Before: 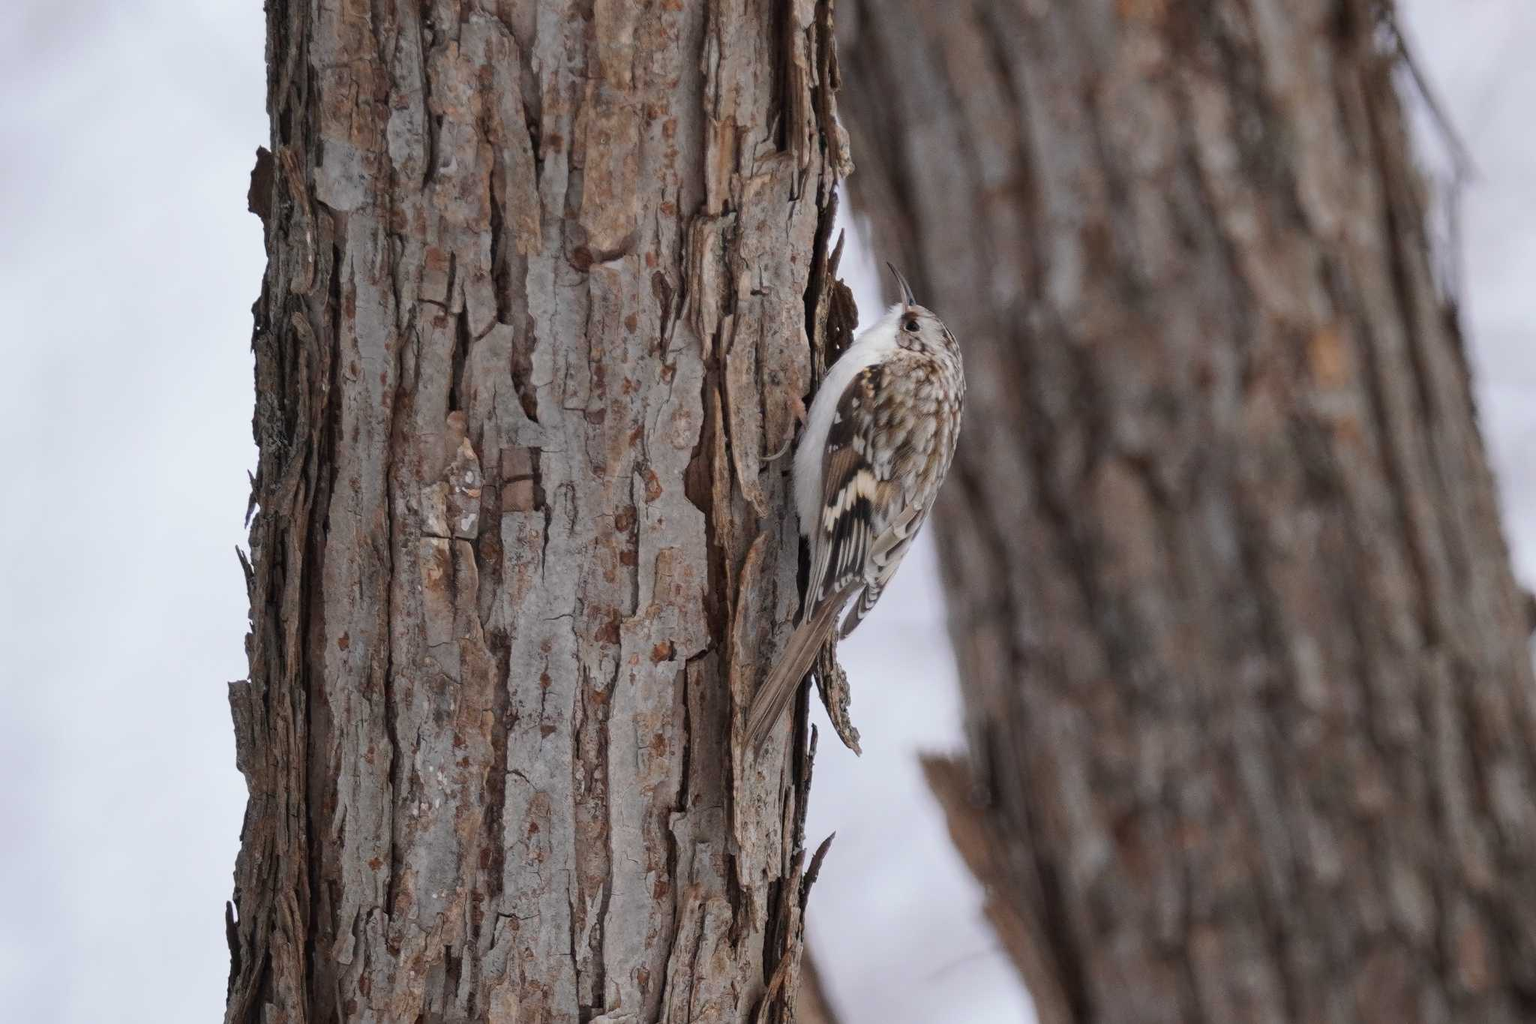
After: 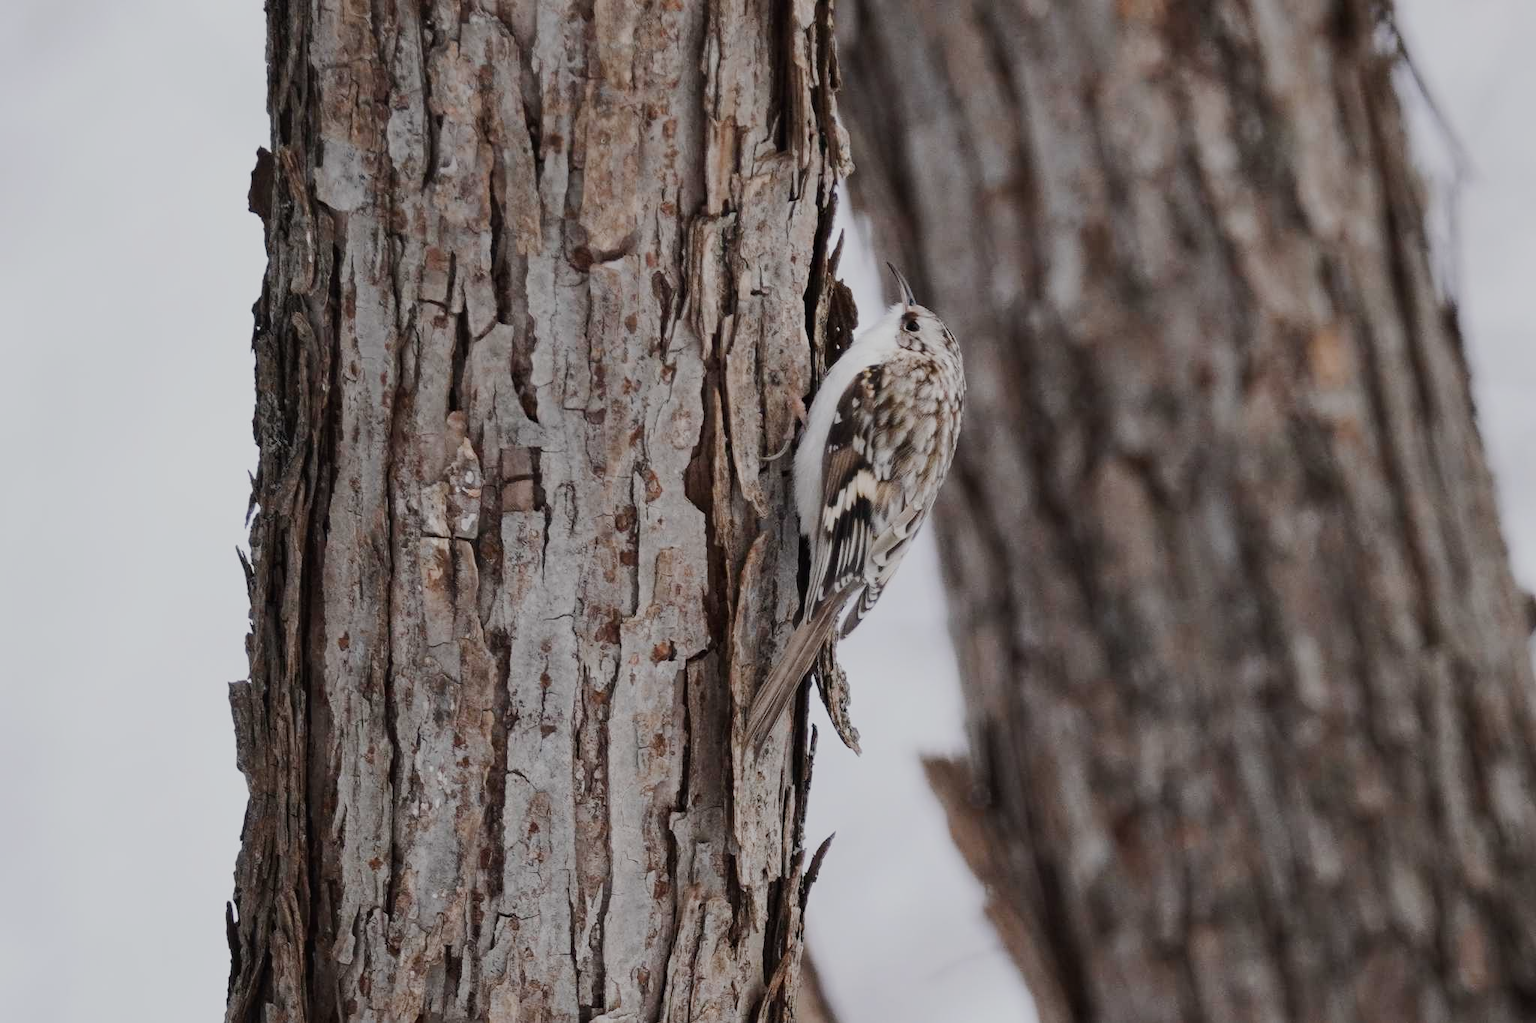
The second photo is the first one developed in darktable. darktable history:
sigmoid: contrast 1.05, skew -0.15
tone equalizer: -8 EV -0.75 EV, -7 EV -0.7 EV, -6 EV -0.6 EV, -5 EV -0.4 EV, -3 EV 0.4 EV, -2 EV 0.6 EV, -1 EV 0.7 EV, +0 EV 0.75 EV, edges refinement/feathering 500, mask exposure compensation -1.57 EV, preserve details no
